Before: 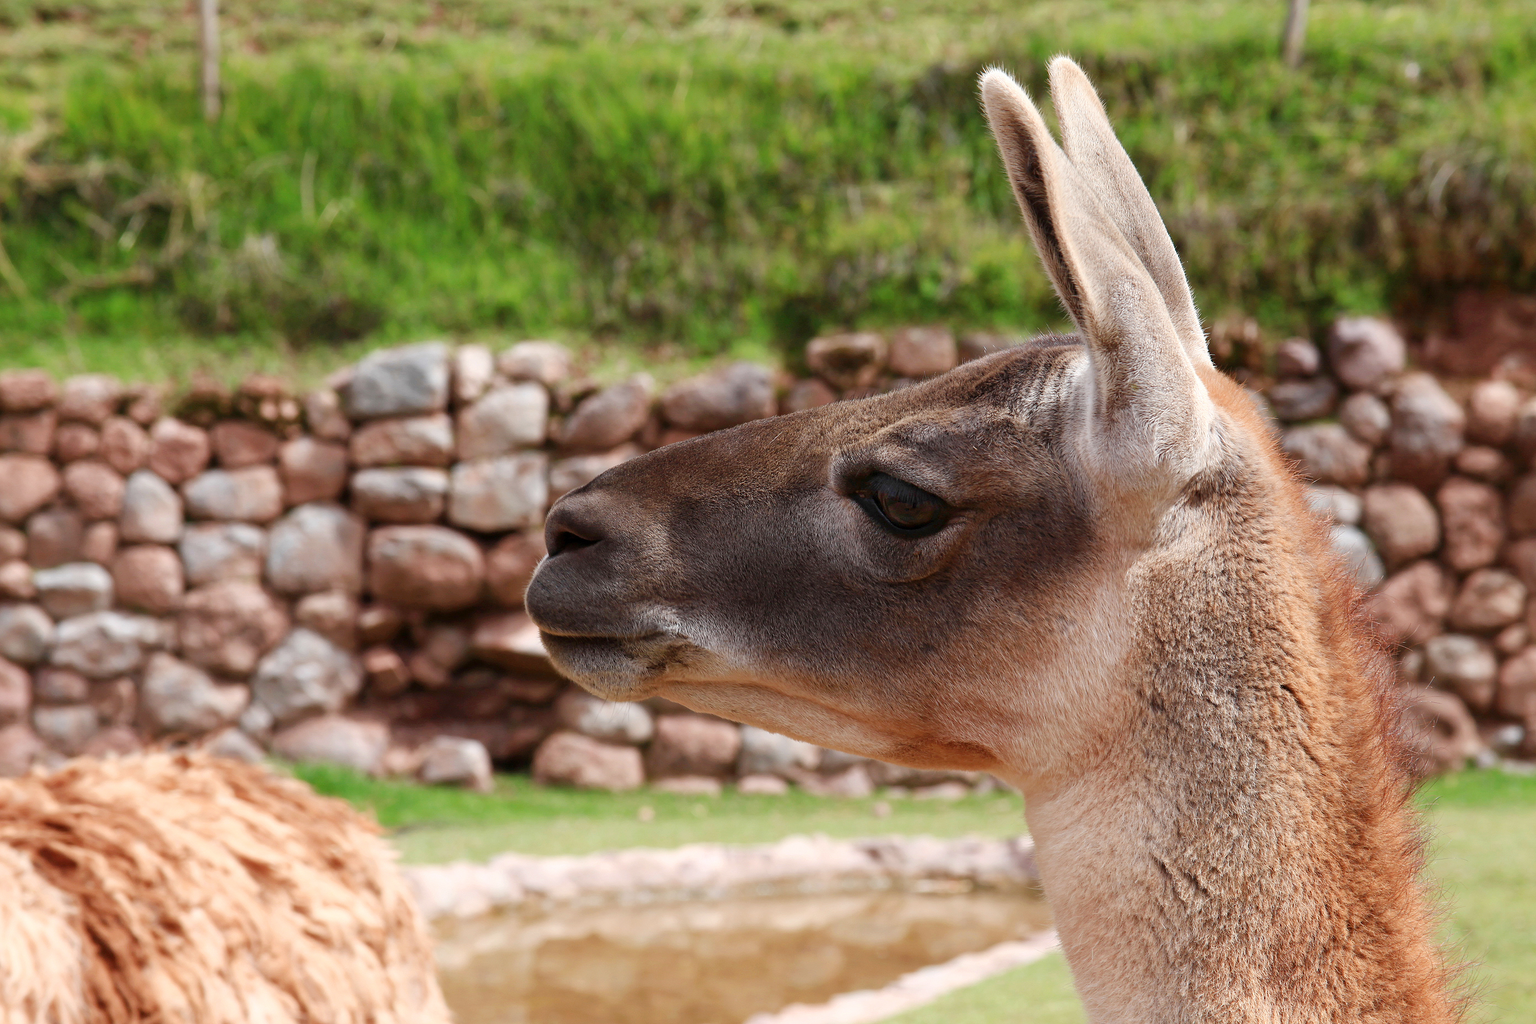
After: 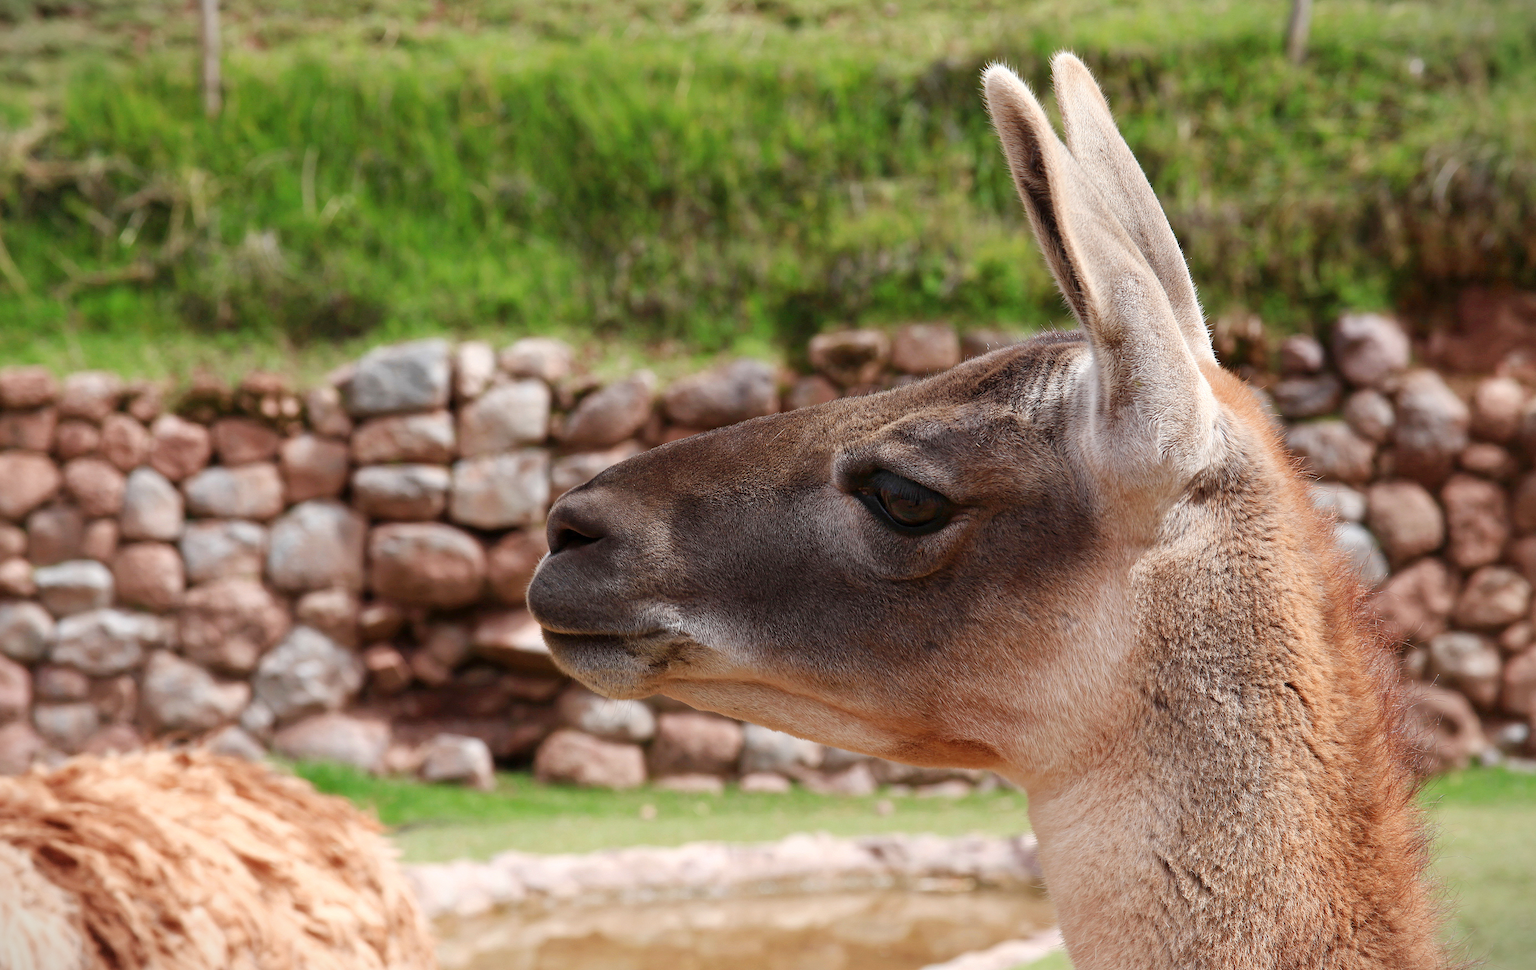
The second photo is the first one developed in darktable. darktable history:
crop: top 0.448%, right 0.264%, bottom 5.045%
vignetting: fall-off start 100%, brightness -0.406, saturation -0.3, width/height ratio 1.324, dithering 8-bit output, unbound false
